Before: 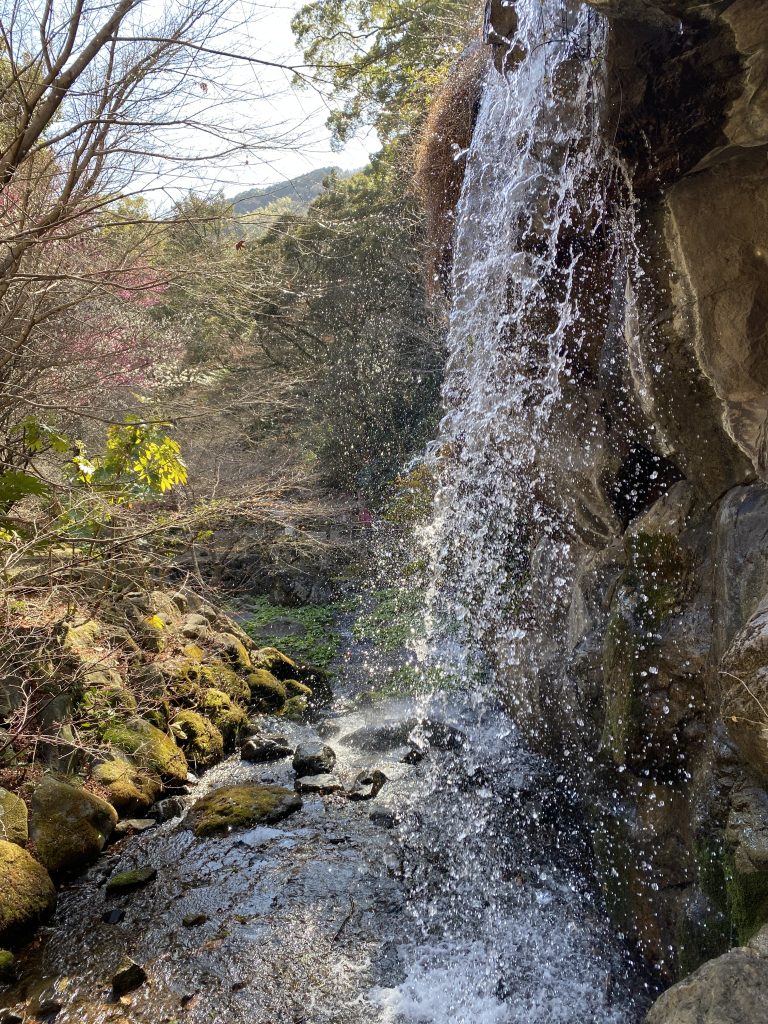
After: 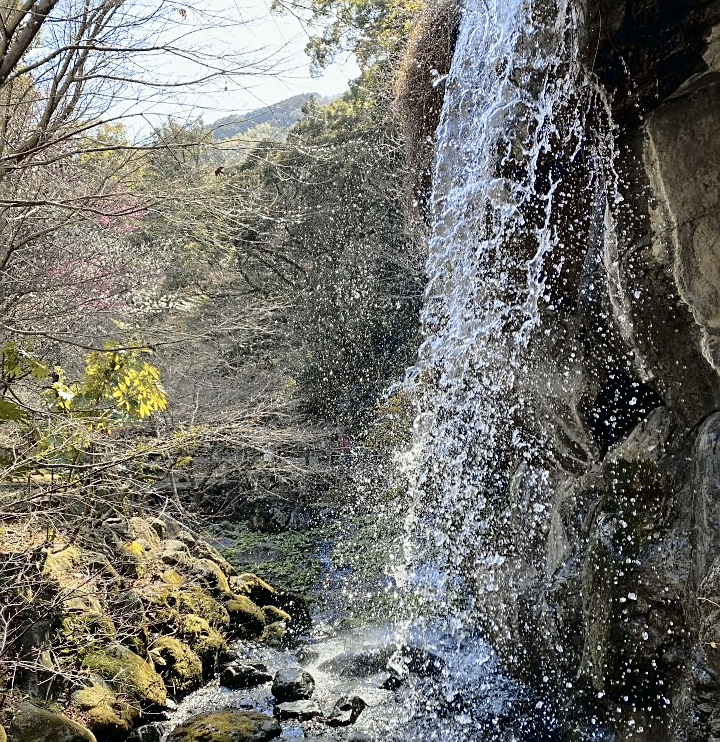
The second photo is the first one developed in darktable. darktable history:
crop: left 2.737%, top 7.287%, right 3.421%, bottom 20.179%
sharpen: on, module defaults
tone curve: curves: ch0 [(0, 0) (0.088, 0.042) (0.208, 0.176) (0.257, 0.267) (0.406, 0.483) (0.489, 0.556) (0.667, 0.73) (0.793, 0.851) (0.994, 0.974)]; ch1 [(0, 0) (0.161, 0.092) (0.35, 0.33) (0.392, 0.392) (0.457, 0.467) (0.505, 0.497) (0.537, 0.518) (0.553, 0.53) (0.58, 0.567) (0.739, 0.697) (1, 1)]; ch2 [(0, 0) (0.346, 0.362) (0.448, 0.419) (0.502, 0.499) (0.533, 0.517) (0.556, 0.533) (0.629, 0.619) (0.717, 0.678) (1, 1)], color space Lab, independent channels, preserve colors none
